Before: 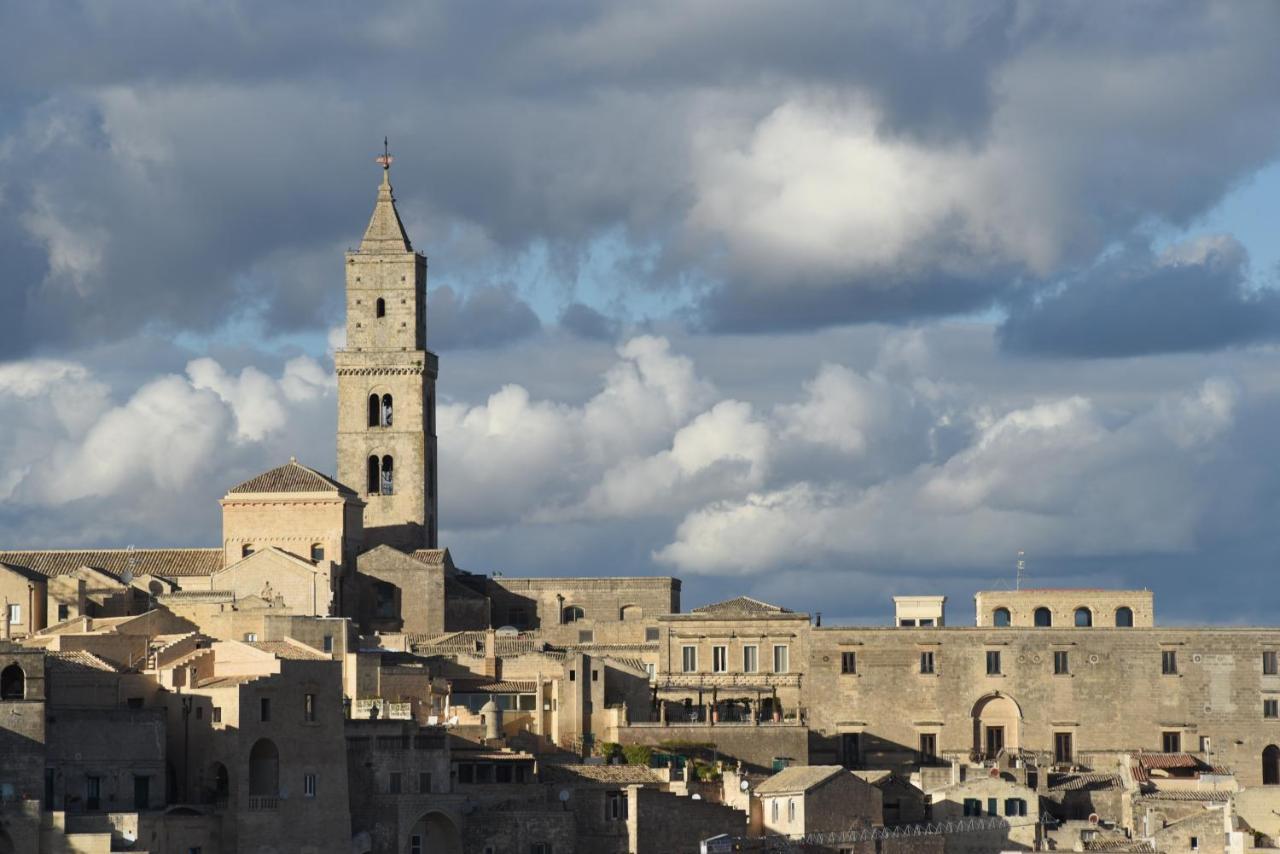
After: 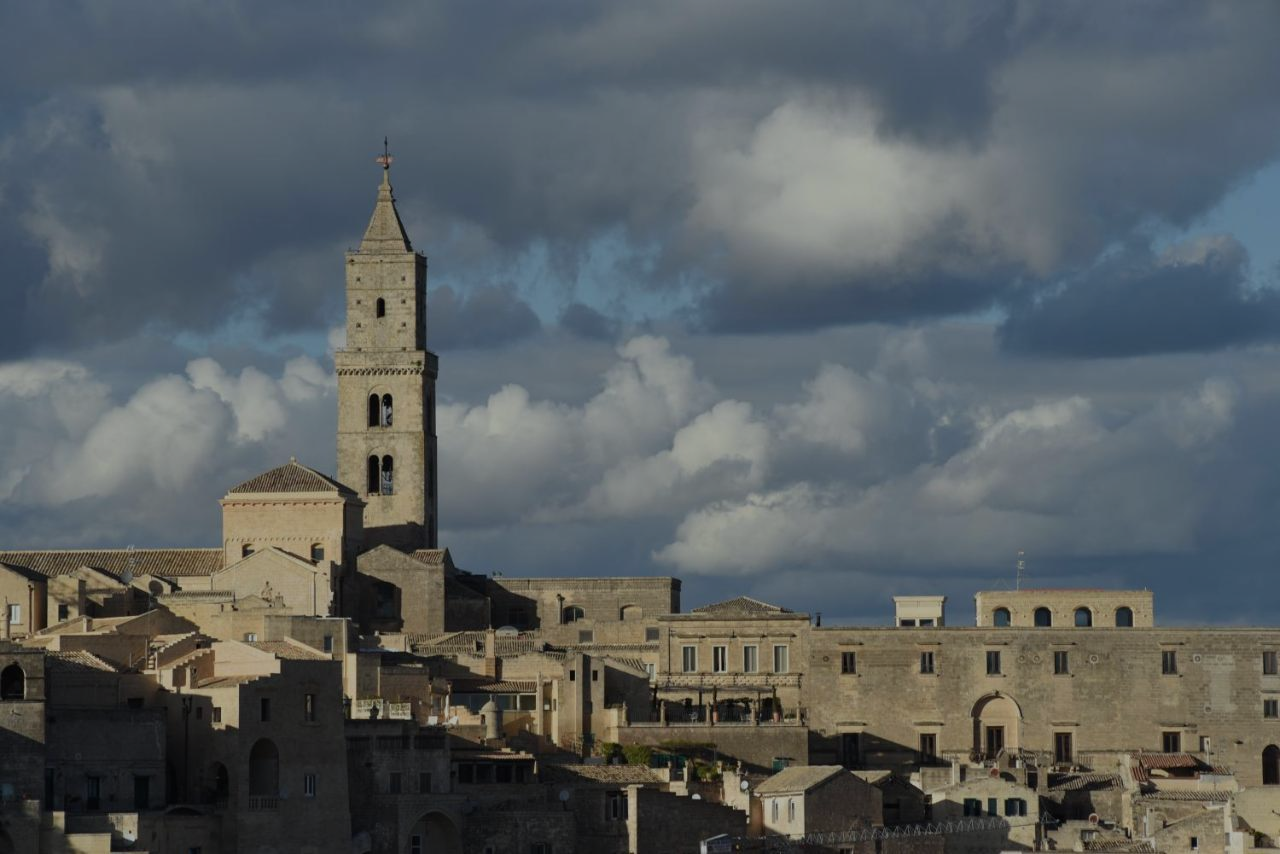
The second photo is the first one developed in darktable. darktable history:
white balance: red 0.978, blue 0.999
exposure: exposure -1 EV, compensate highlight preservation false
